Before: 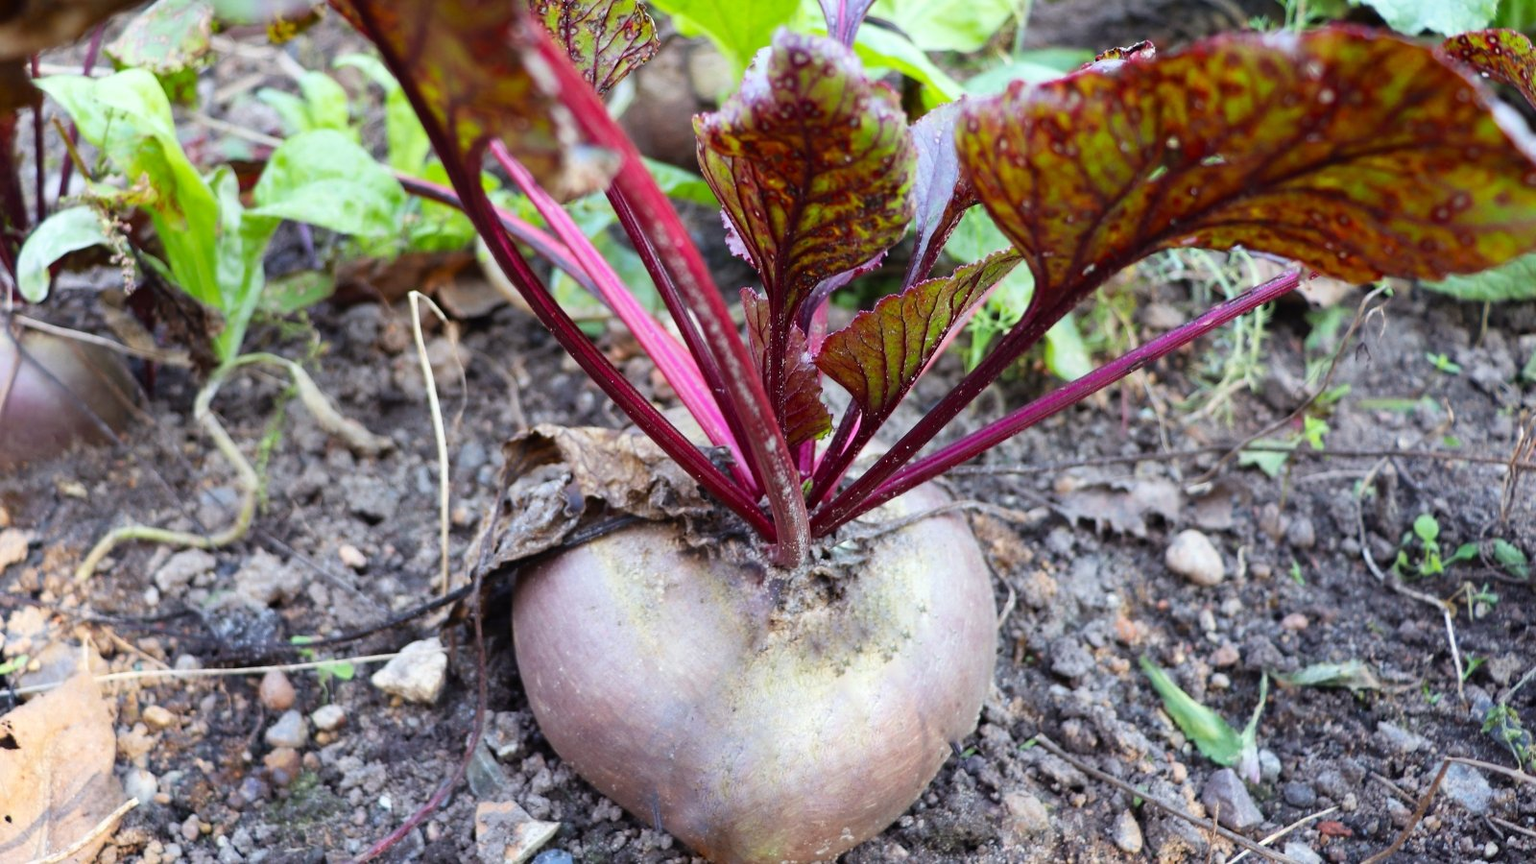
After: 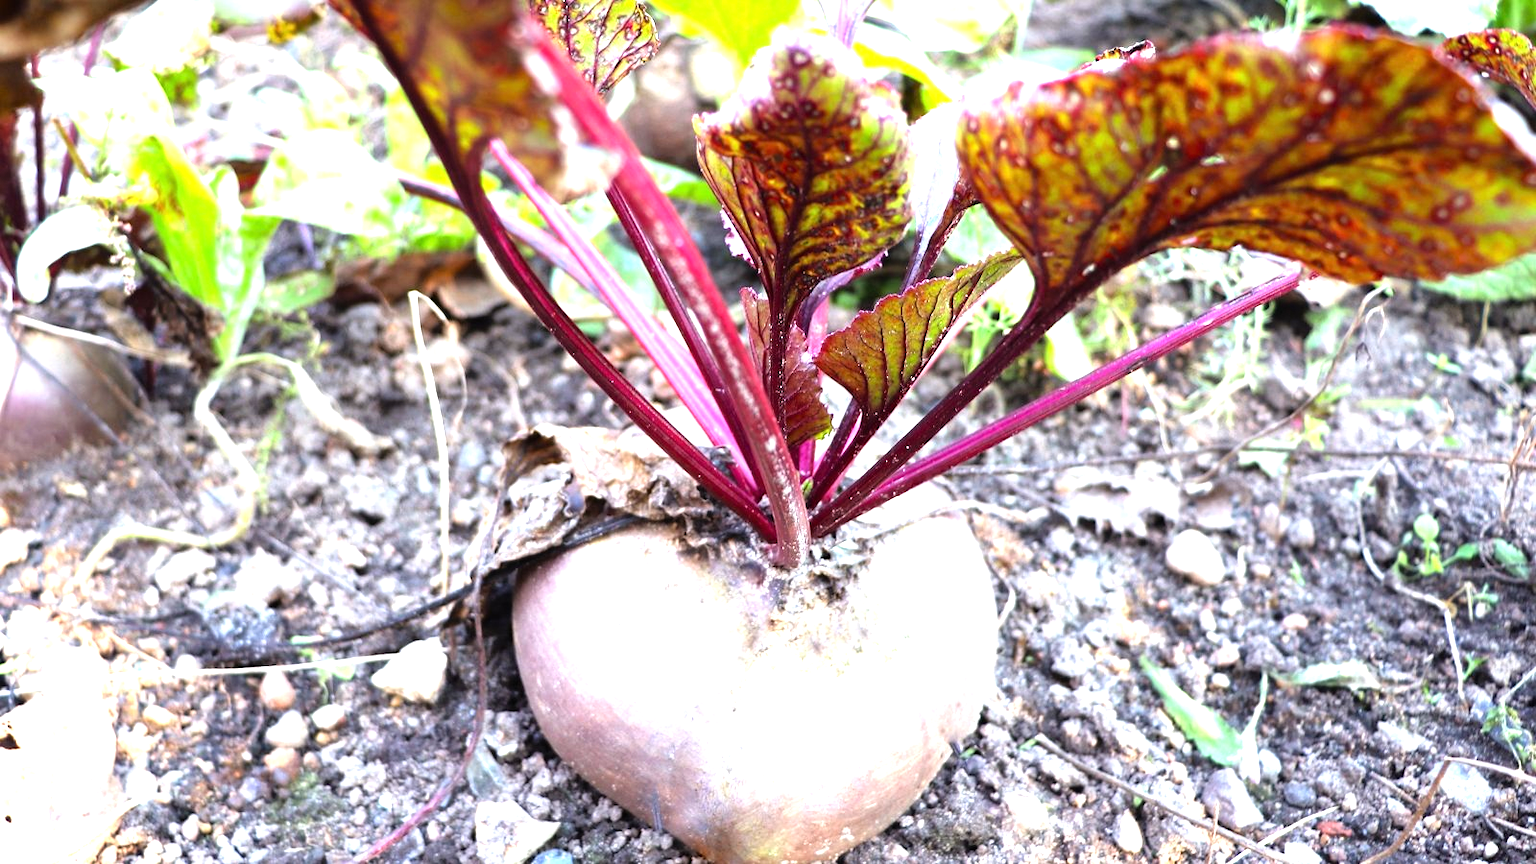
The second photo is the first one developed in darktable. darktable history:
exposure: black level correction 0, exposure 0.698 EV, compensate highlight preservation false
tone equalizer: -8 EV -0.734 EV, -7 EV -0.672 EV, -6 EV -0.603 EV, -5 EV -0.366 EV, -3 EV 0.388 EV, -2 EV 0.6 EV, -1 EV 0.675 EV, +0 EV 0.739 EV
